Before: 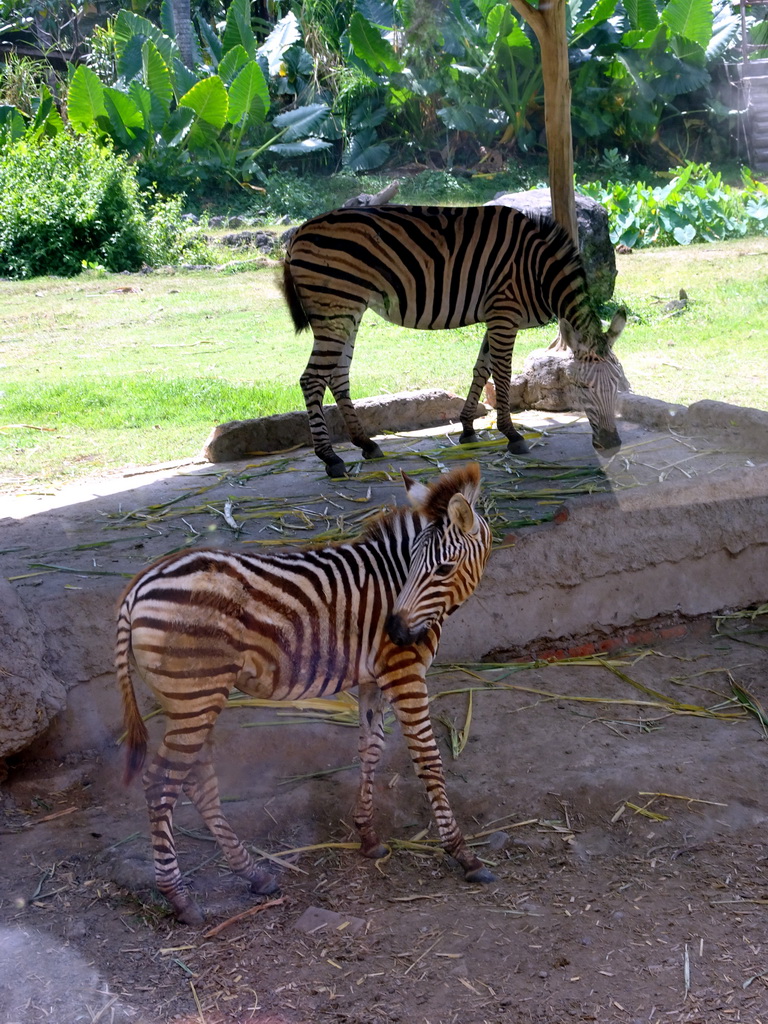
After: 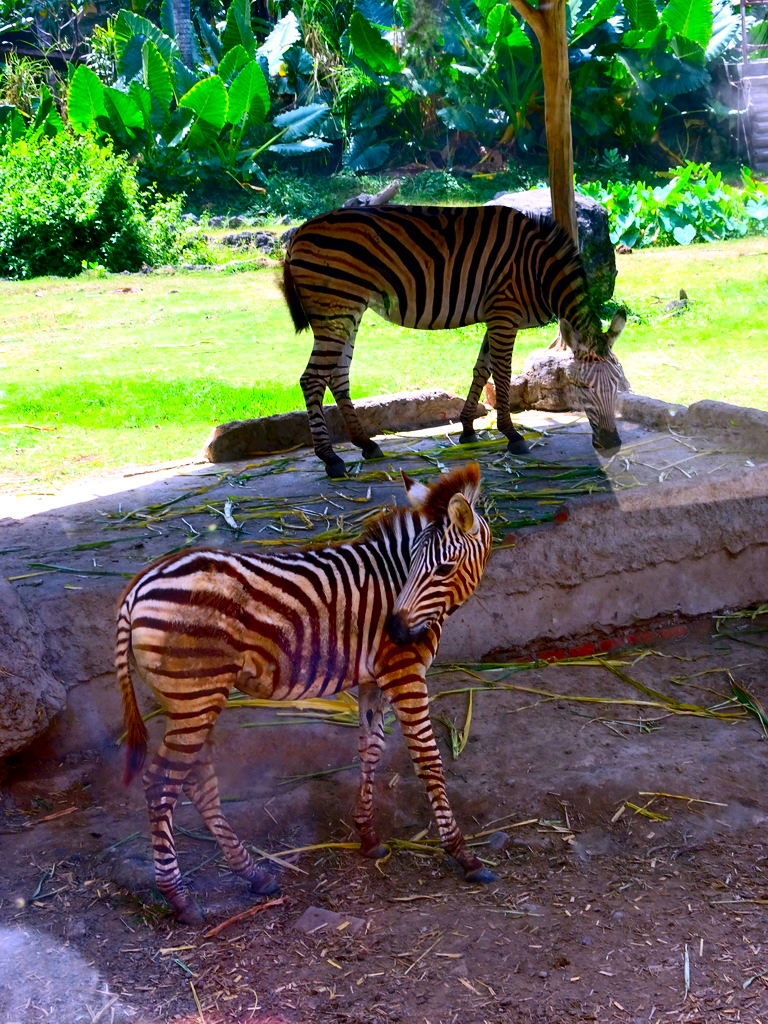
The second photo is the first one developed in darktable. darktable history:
contrast brightness saturation: contrast 0.268, brightness 0.023, saturation 0.887
